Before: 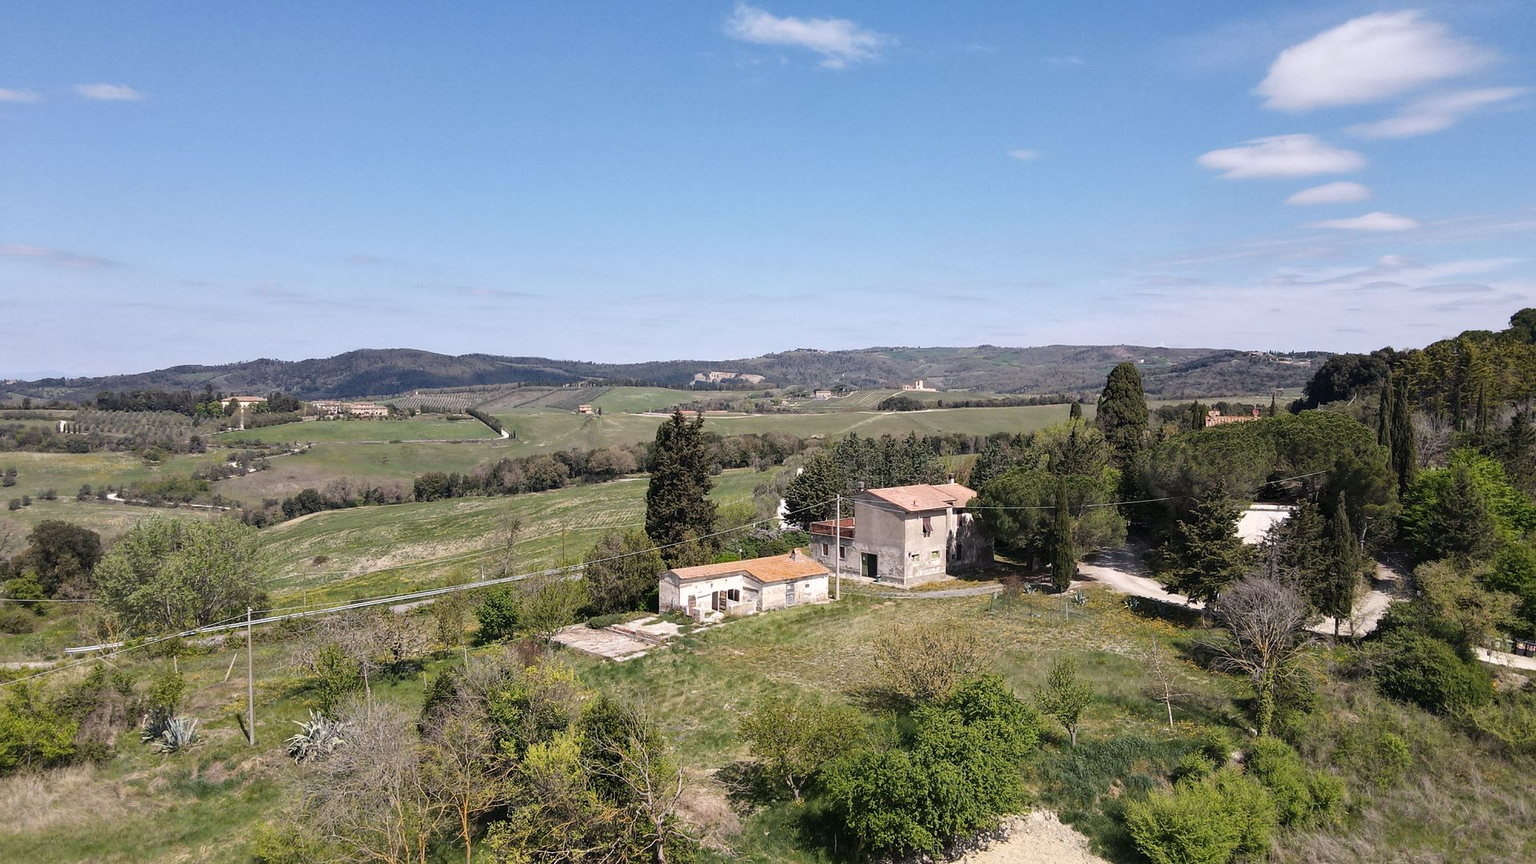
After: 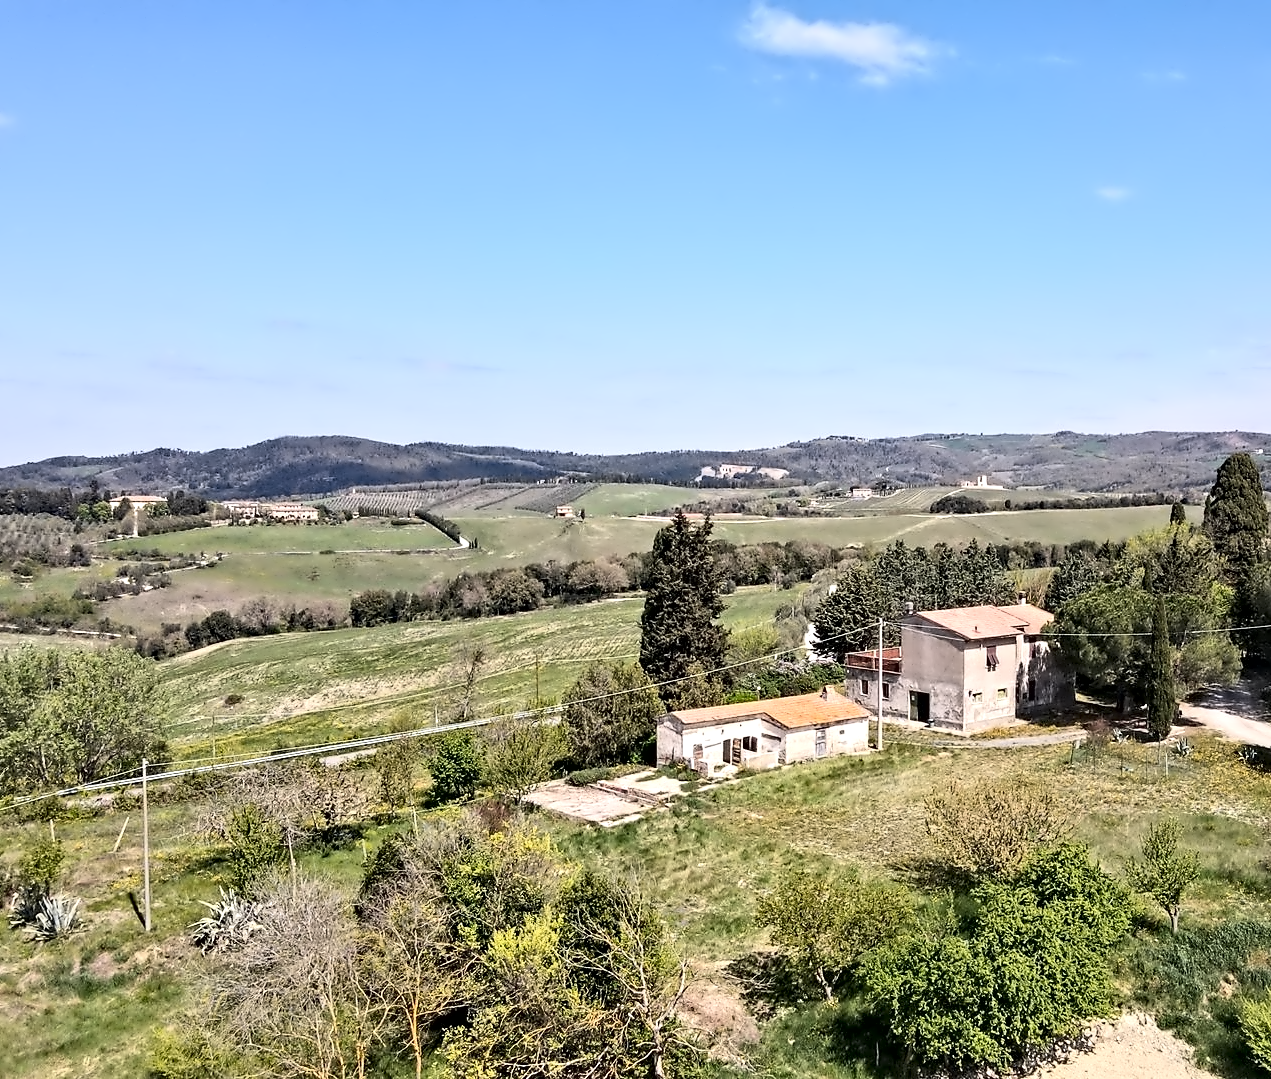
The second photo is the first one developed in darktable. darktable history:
crop and rotate: left 8.747%, right 25.008%
contrast brightness saturation: contrast 0.201, brightness 0.155, saturation 0.217
contrast equalizer: octaves 7, y [[0.5, 0.542, 0.583, 0.625, 0.667, 0.708], [0.5 ×6], [0.5 ×6], [0, 0.033, 0.067, 0.1, 0.133, 0.167], [0, 0.05, 0.1, 0.15, 0.2, 0.25]]
